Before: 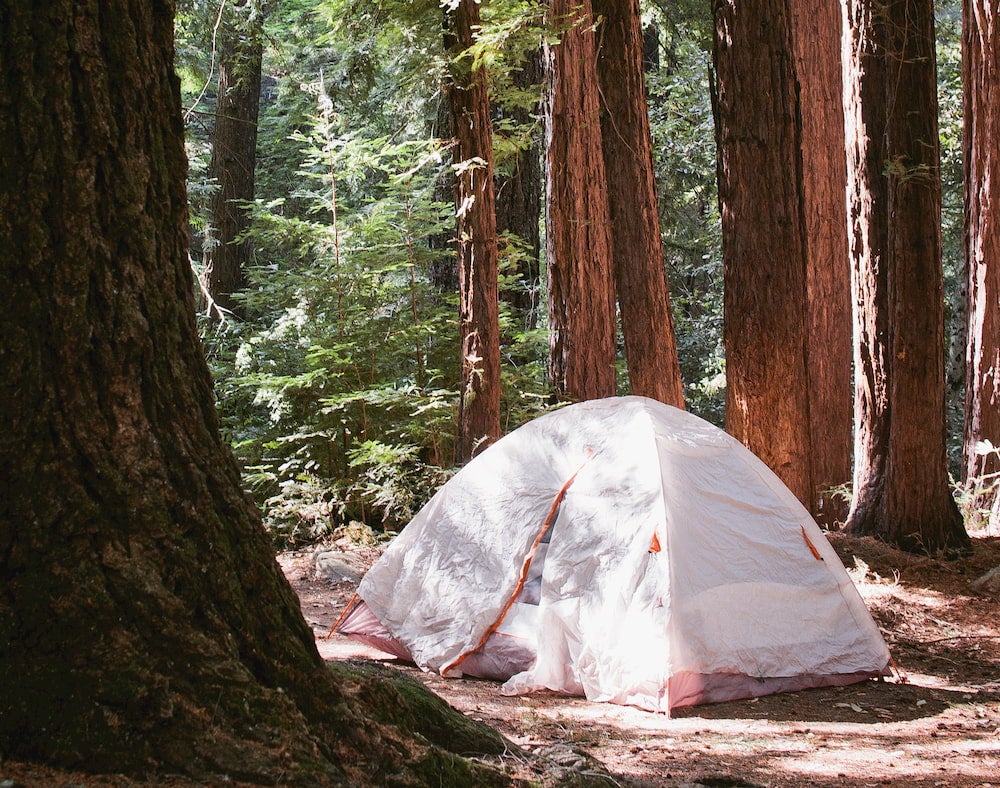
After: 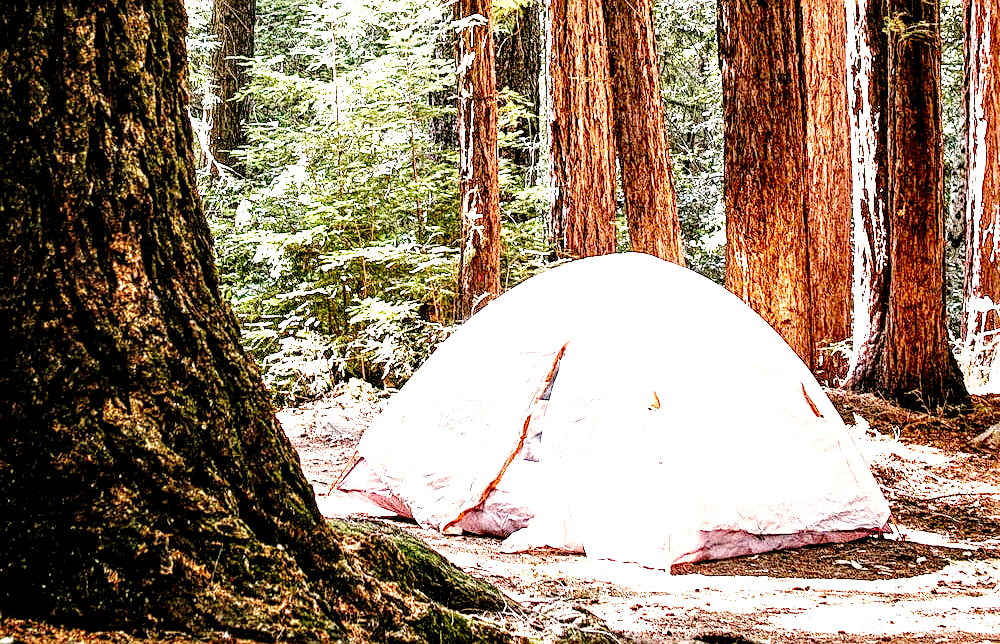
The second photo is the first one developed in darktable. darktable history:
color correction: highlights a* 3.77, highlights b* 5.07
tone curve: curves: ch0 [(0, 0) (0.003, 0) (0.011, 0.002) (0.025, 0.004) (0.044, 0.007) (0.069, 0.015) (0.1, 0.025) (0.136, 0.04) (0.177, 0.09) (0.224, 0.152) (0.277, 0.239) (0.335, 0.335) (0.399, 0.43) (0.468, 0.524) (0.543, 0.621) (0.623, 0.712) (0.709, 0.792) (0.801, 0.871) (0.898, 0.951) (1, 1)], preserve colors none
velvia: strength 9.46%
crop and rotate: top 18.222%
exposure: black level correction 0, exposure 0.897 EV, compensate highlight preservation false
base curve: curves: ch0 [(0, 0) (0.028, 0.03) (0.121, 0.232) (0.46, 0.748) (0.859, 0.968) (1, 1)], preserve colors none
local contrast: detail 202%
sharpen: on, module defaults
